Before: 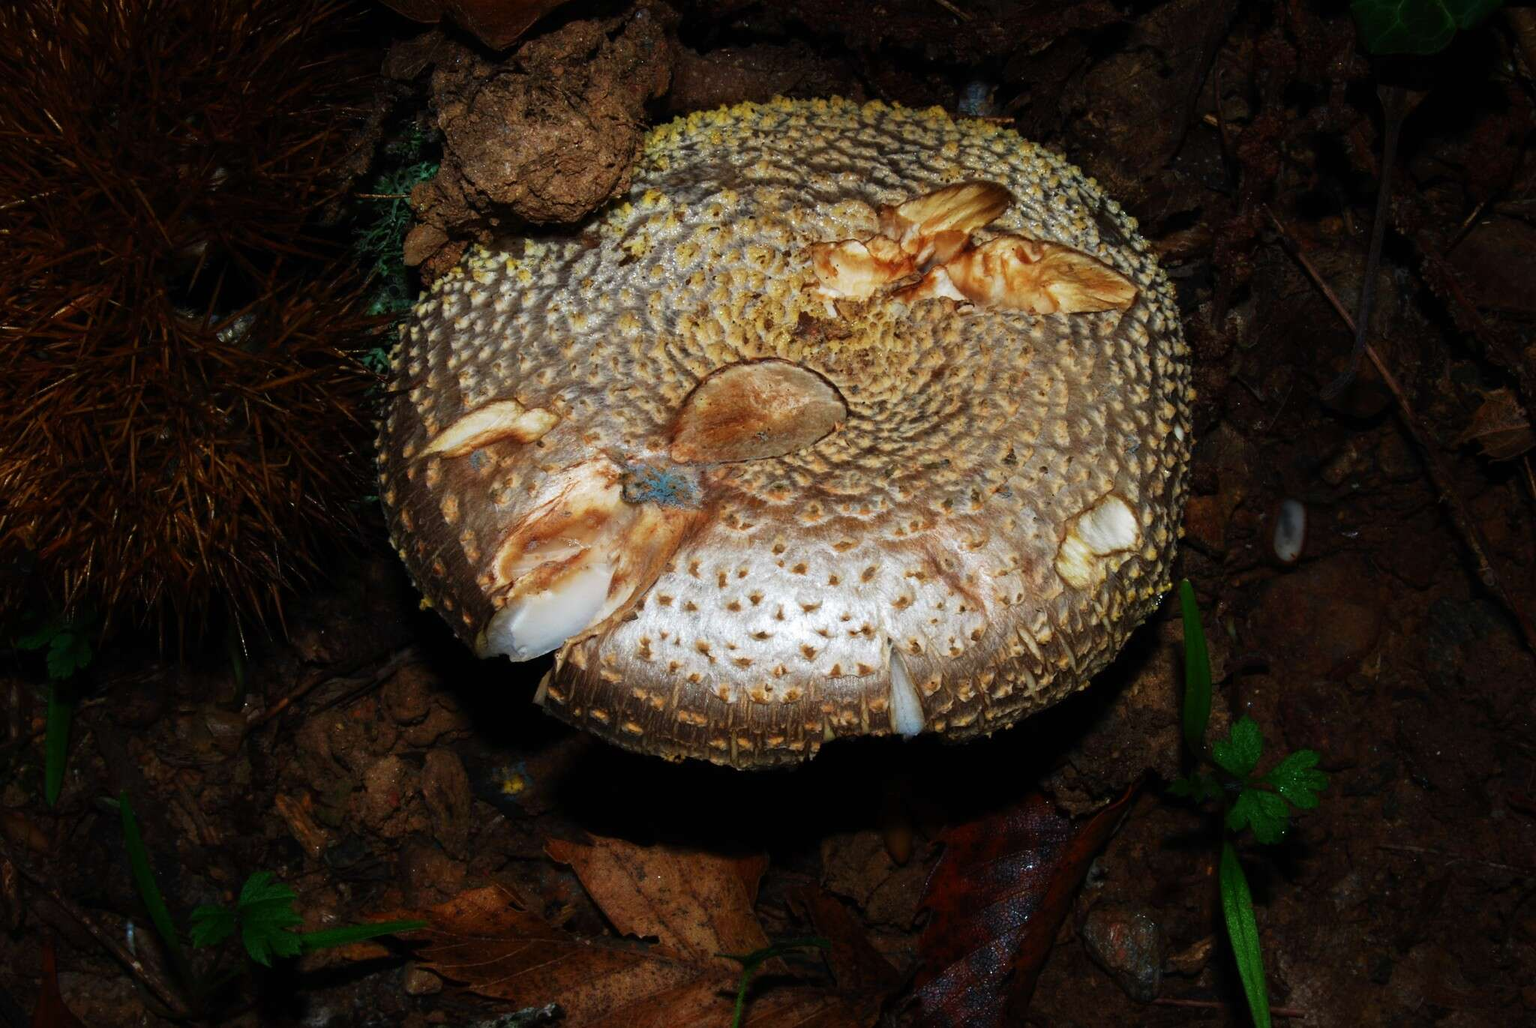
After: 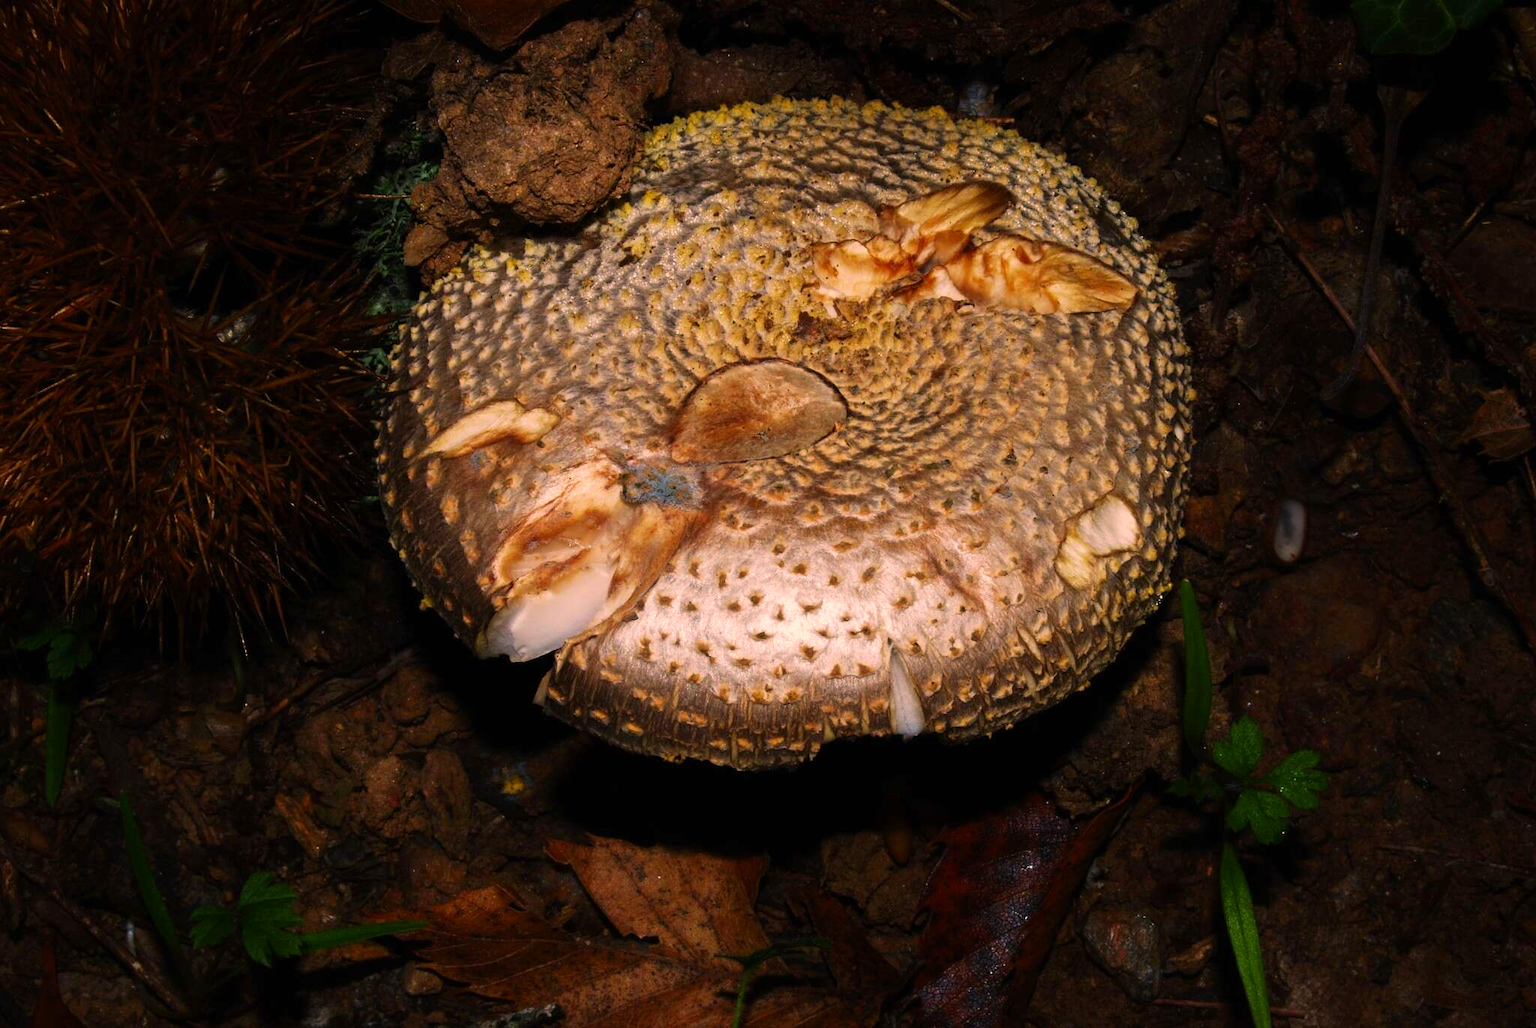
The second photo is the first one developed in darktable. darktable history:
color correction: highlights a* 21.19, highlights b* 19.67
tone equalizer: edges refinement/feathering 500, mask exposure compensation -1.57 EV, preserve details no
